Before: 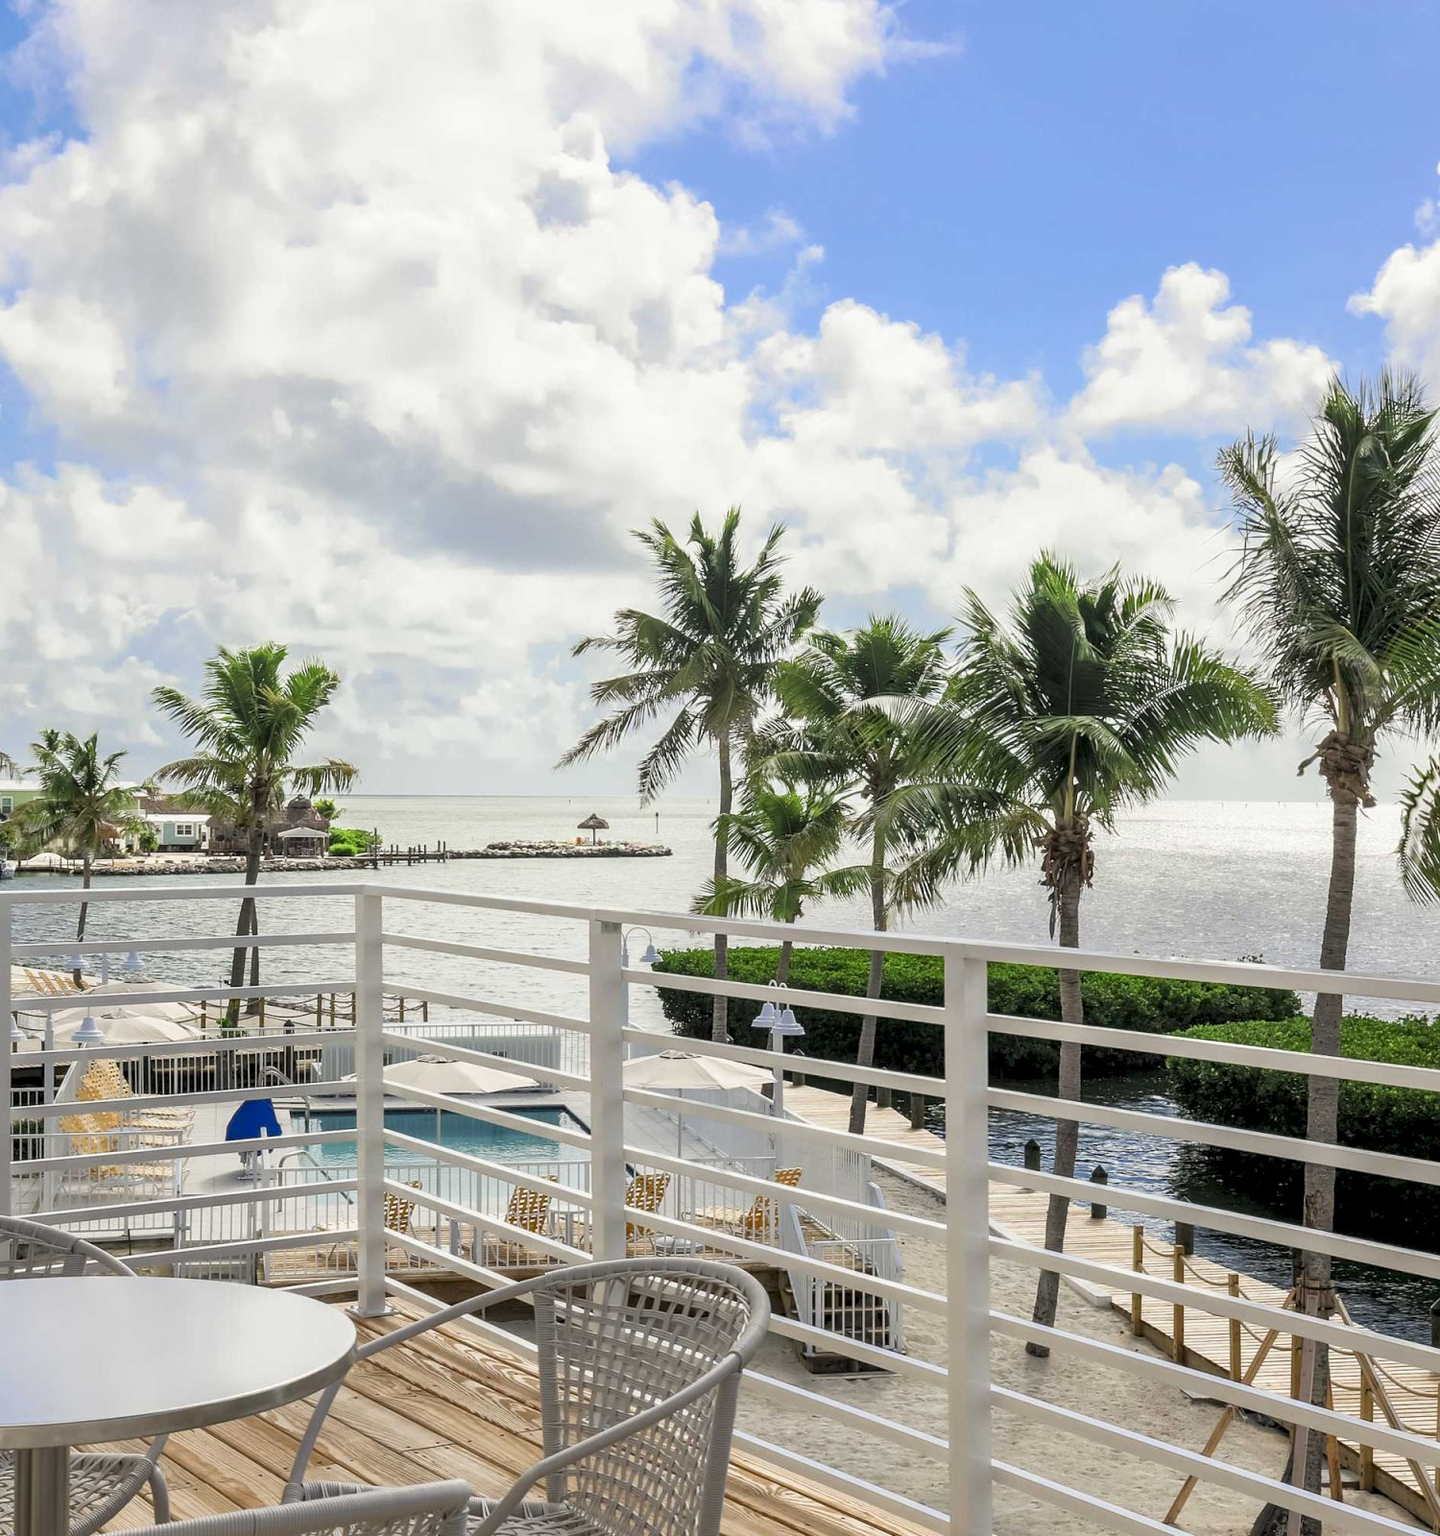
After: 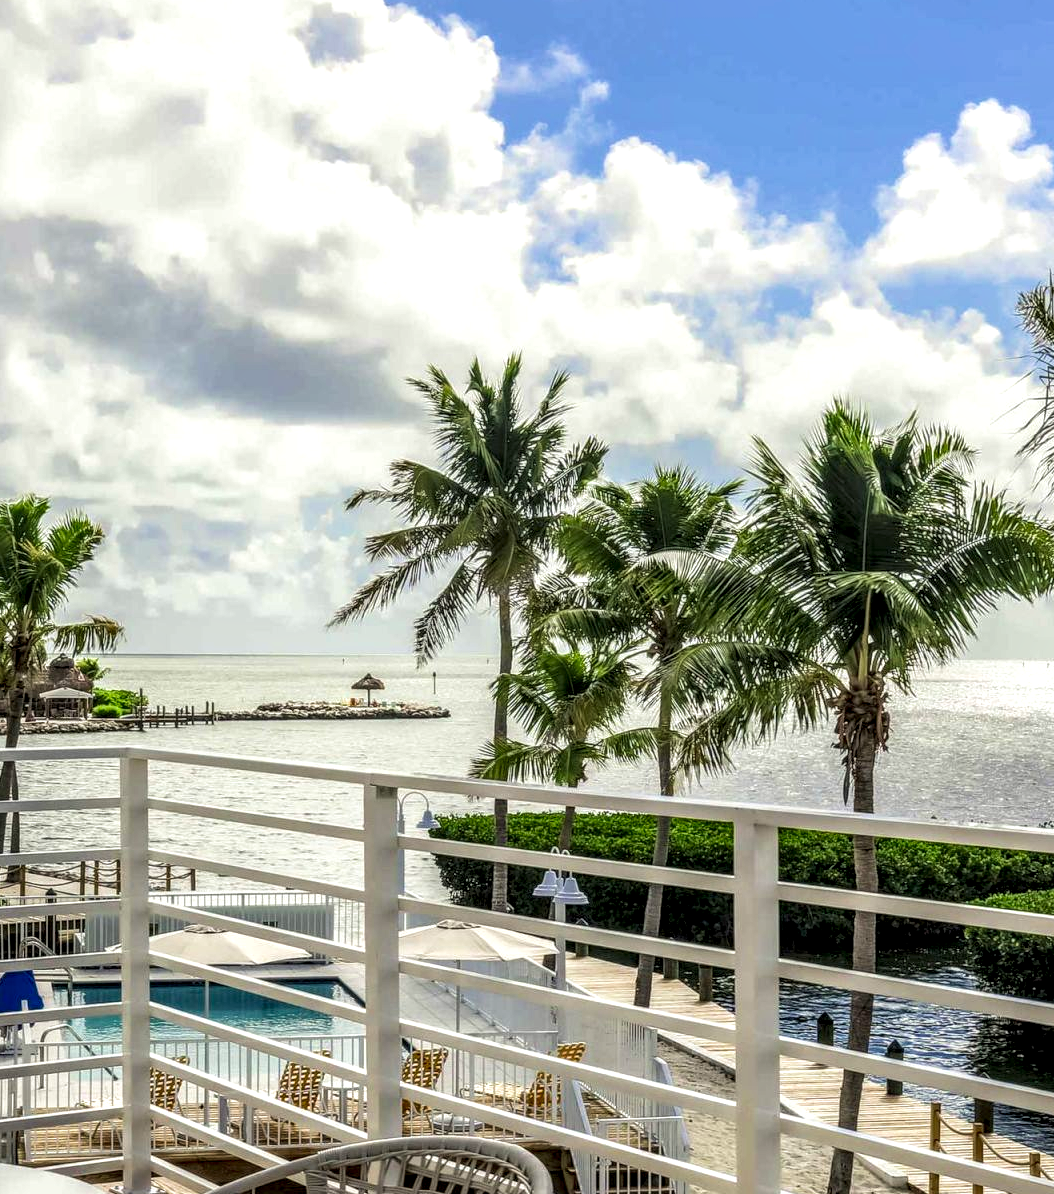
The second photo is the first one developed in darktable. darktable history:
color calibration: output colorfulness [0, 0.315, 0, 0], gray › normalize channels true, illuminant same as pipeline (D50), x 0.346, y 0.358, temperature 4999.52 K, gamut compression 0.024
velvia: on, module defaults
crop and rotate: left 16.694%, top 10.913%, right 13.014%, bottom 14.4%
local contrast: highlights 6%, shadows 3%, detail 182%
